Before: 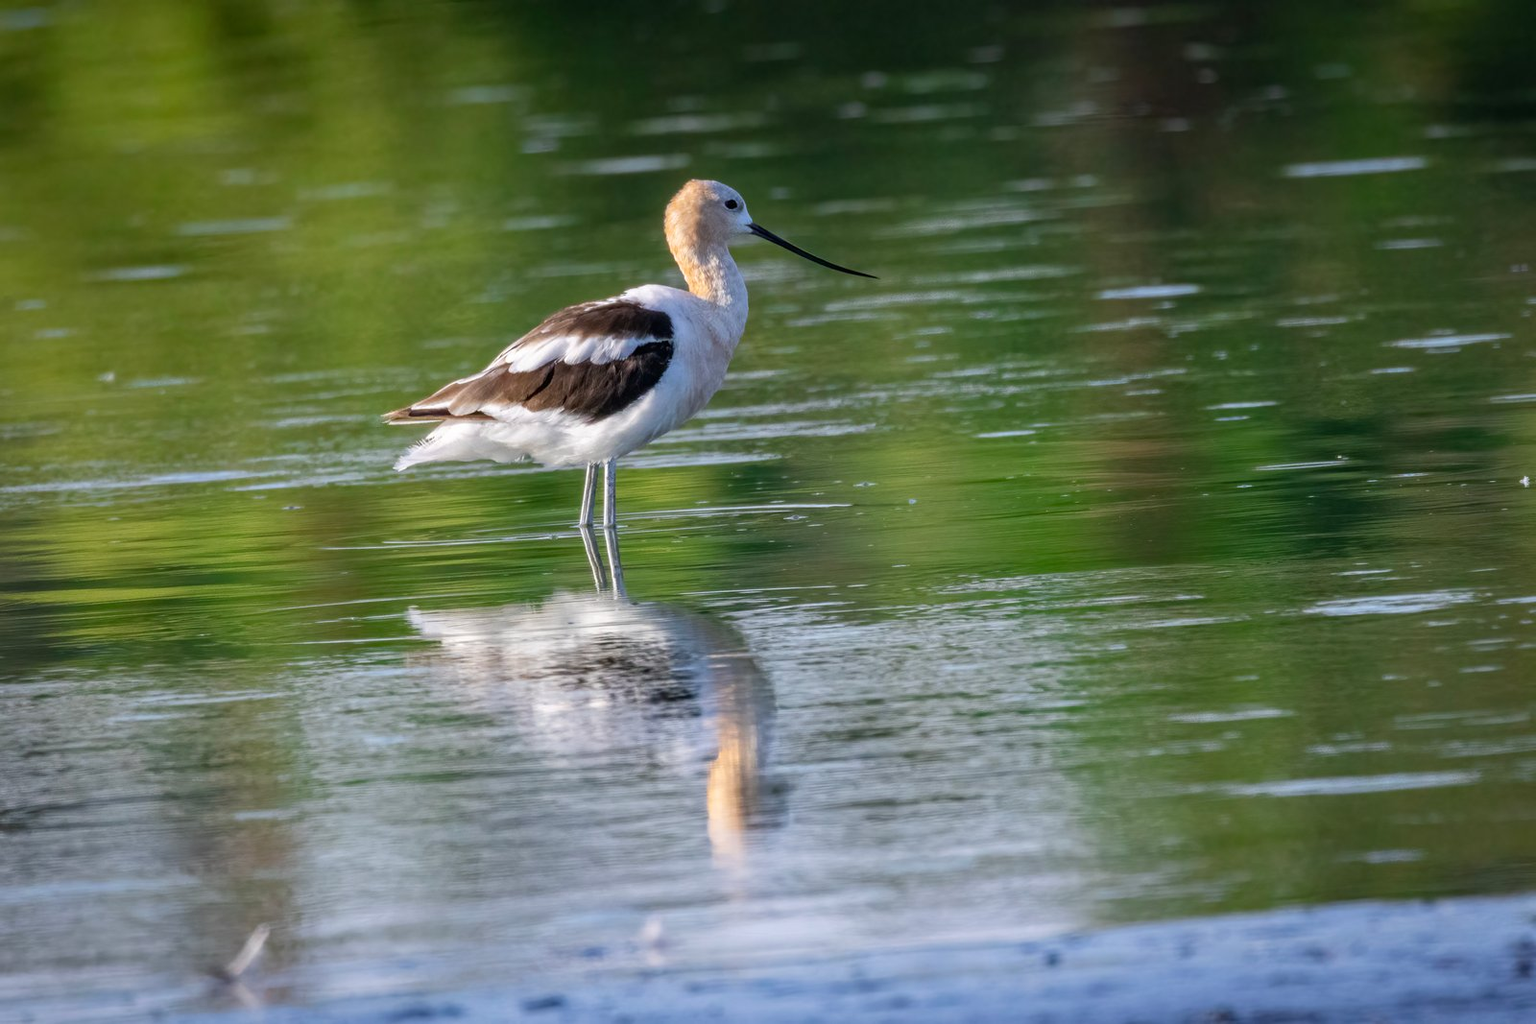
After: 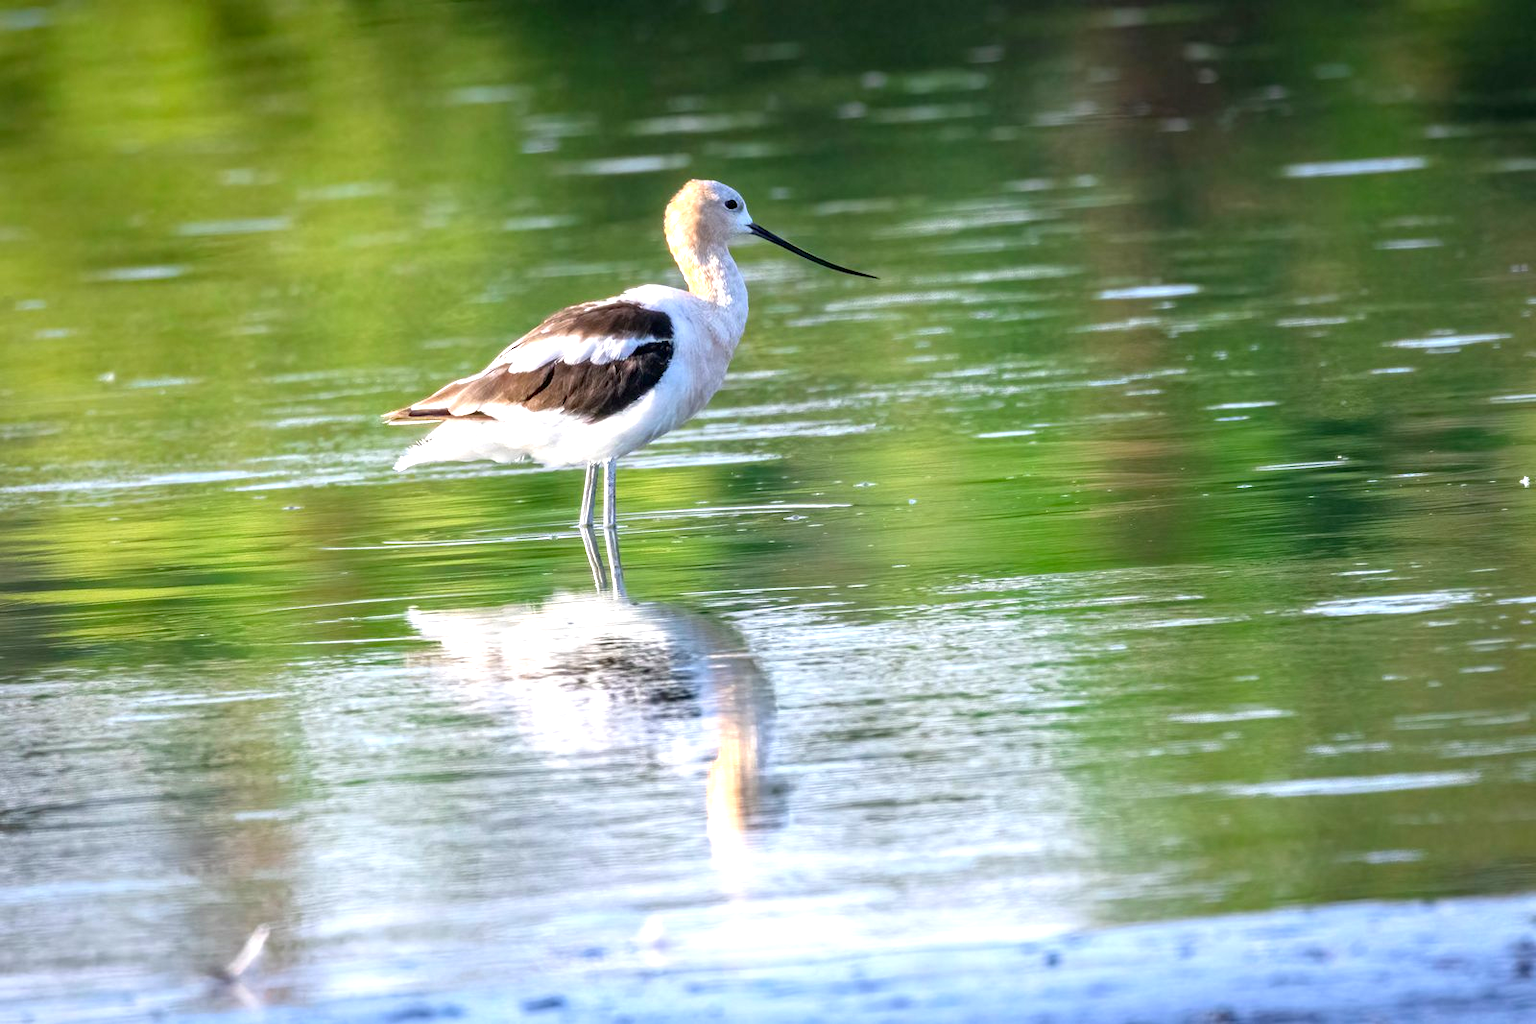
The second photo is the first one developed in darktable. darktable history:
exposure: black level correction 0.001, exposure 1.129 EV, compensate highlight preservation false
